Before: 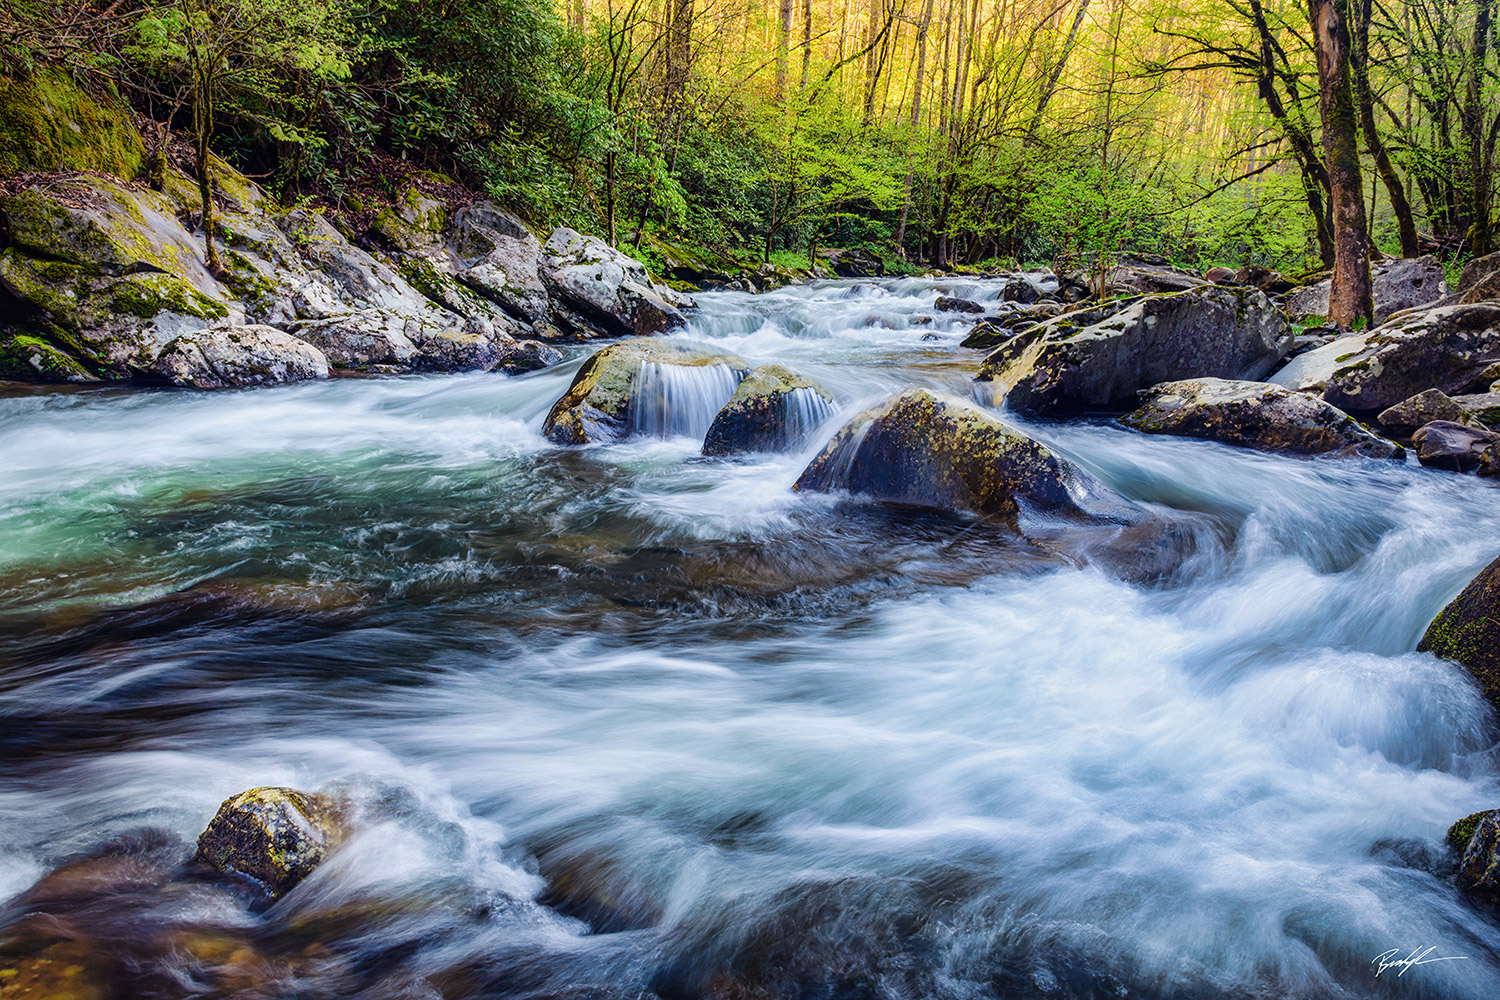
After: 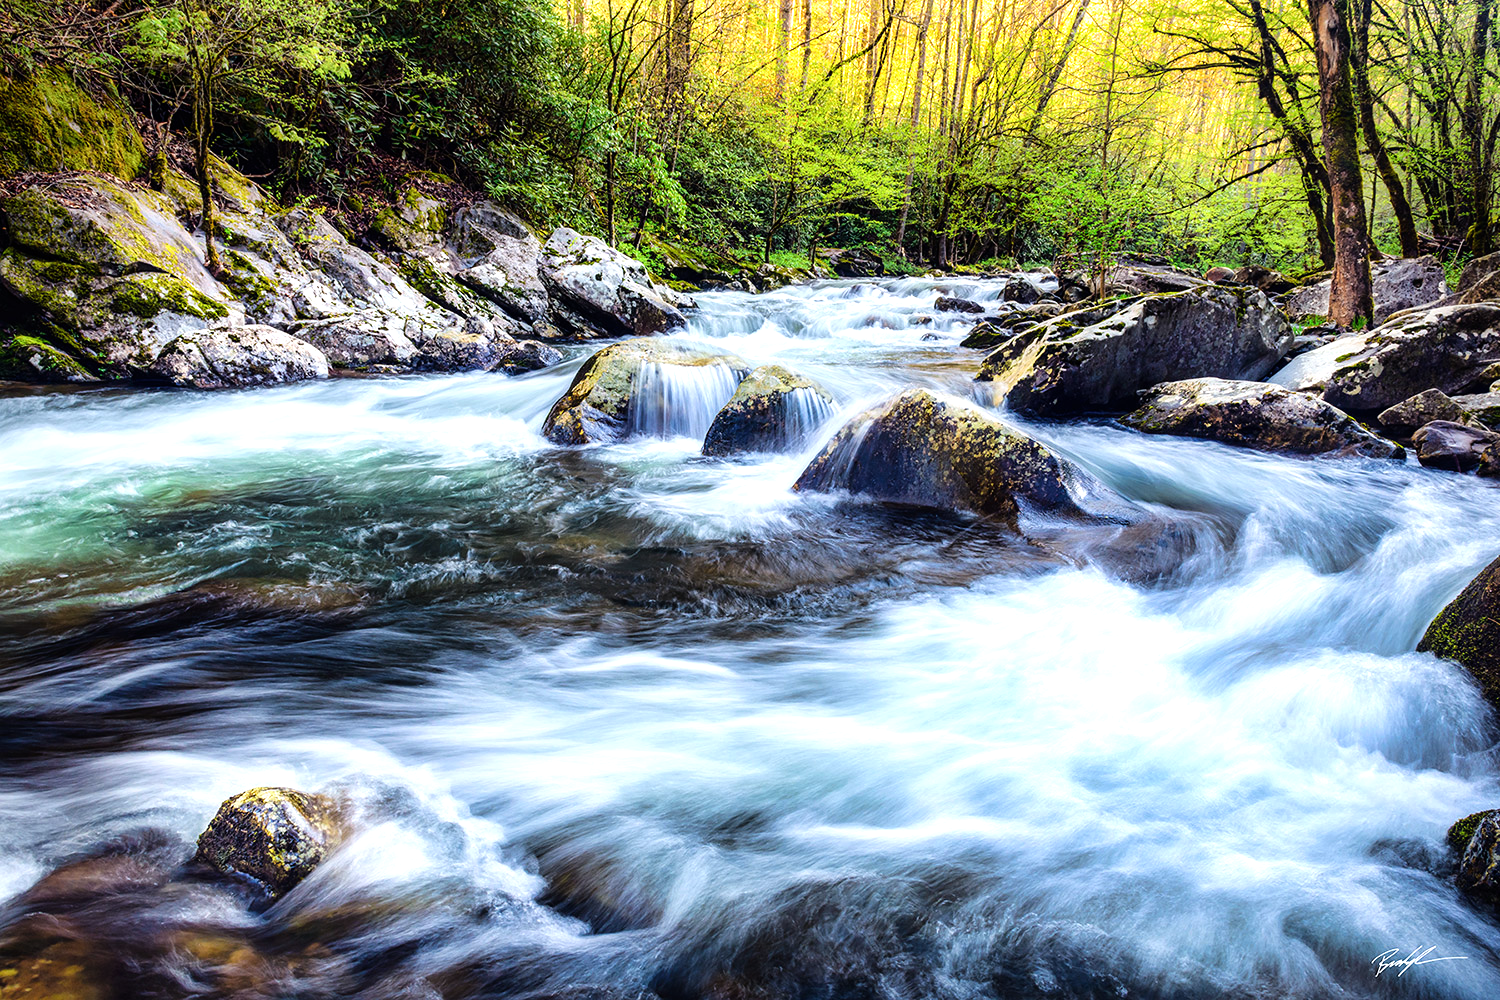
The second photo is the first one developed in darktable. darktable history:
tone equalizer: -8 EV -0.71 EV, -7 EV -0.706 EV, -6 EV -0.572 EV, -5 EV -0.389 EV, -3 EV 0.392 EV, -2 EV 0.6 EV, -1 EV 0.694 EV, +0 EV 0.771 EV, mask exposure compensation -0.502 EV
